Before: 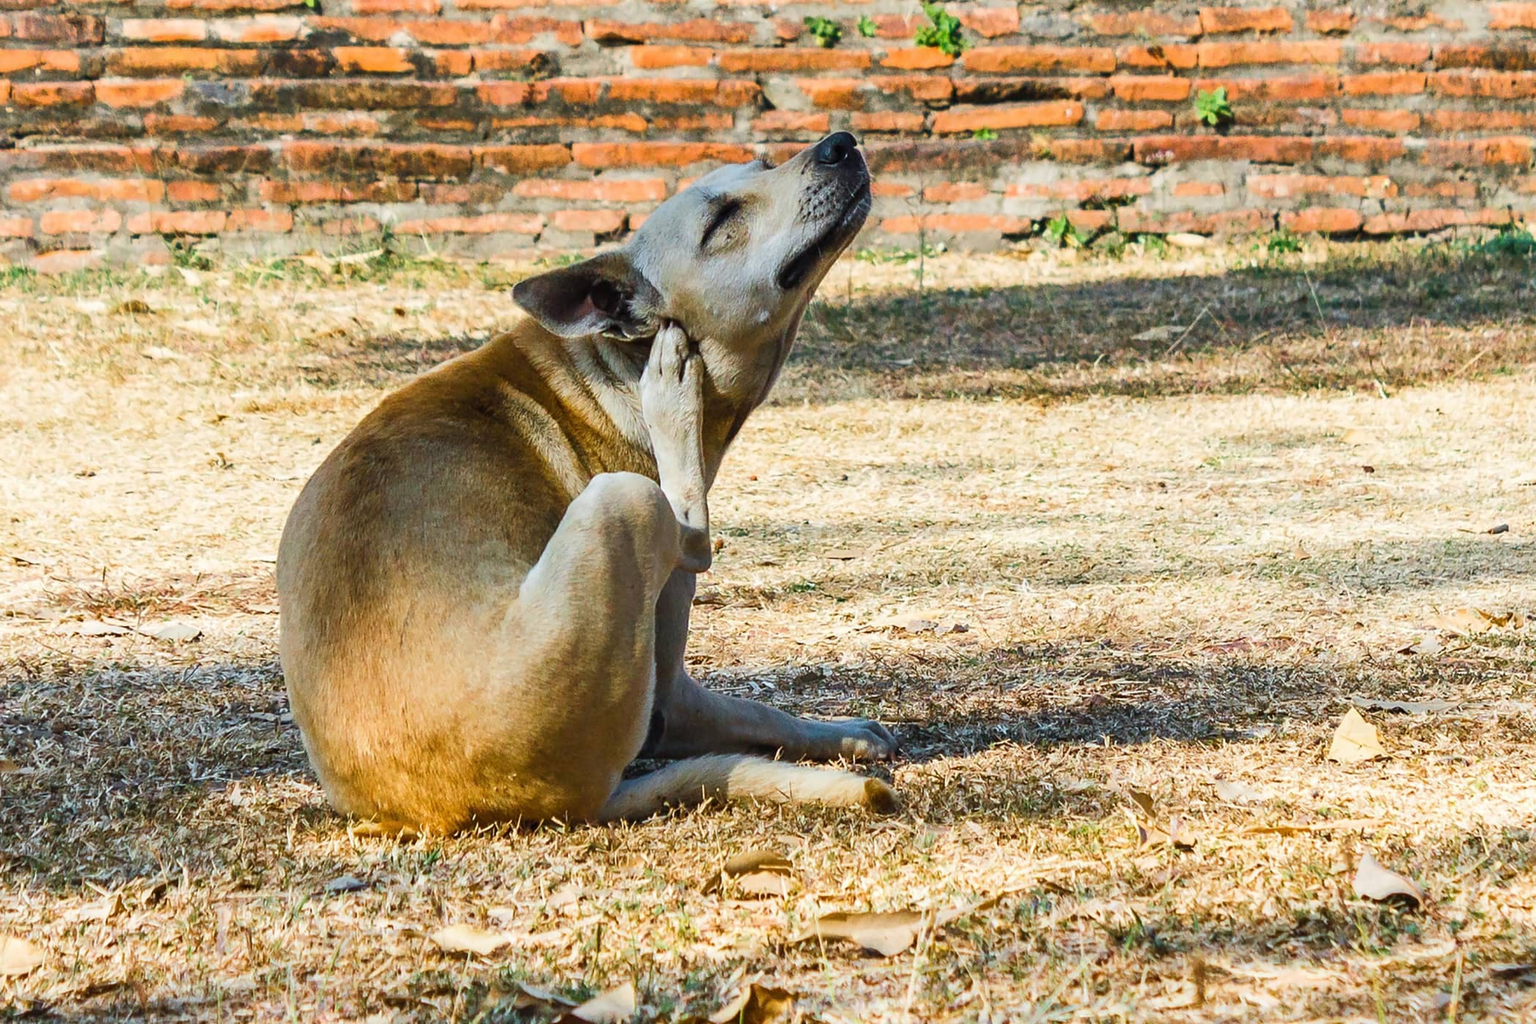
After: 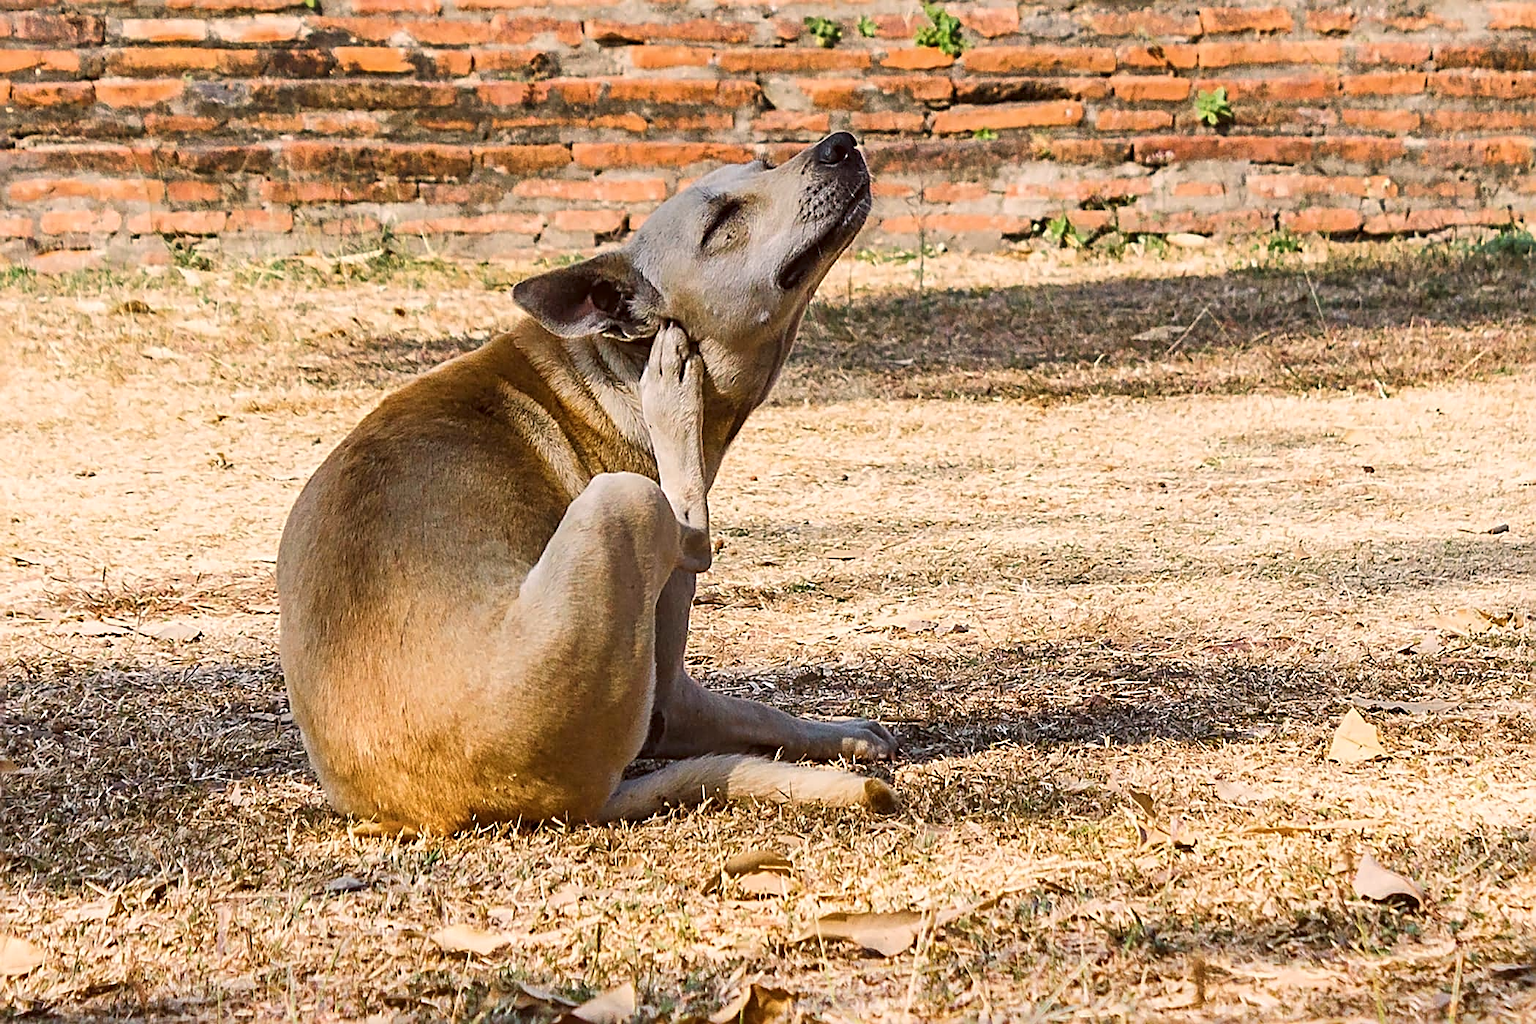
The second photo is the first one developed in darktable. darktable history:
sharpen: radius 2.823, amount 0.723
color correction: highlights a* 10.18, highlights b* 9.75, shadows a* 8.14, shadows b* 8, saturation 0.804
tone equalizer: -7 EV 0.21 EV, -6 EV 0.13 EV, -5 EV 0.096 EV, -4 EV 0.078 EV, -2 EV -0.033 EV, -1 EV -0.041 EV, +0 EV -0.049 EV, edges refinement/feathering 500, mask exposure compensation -1.57 EV, preserve details no
